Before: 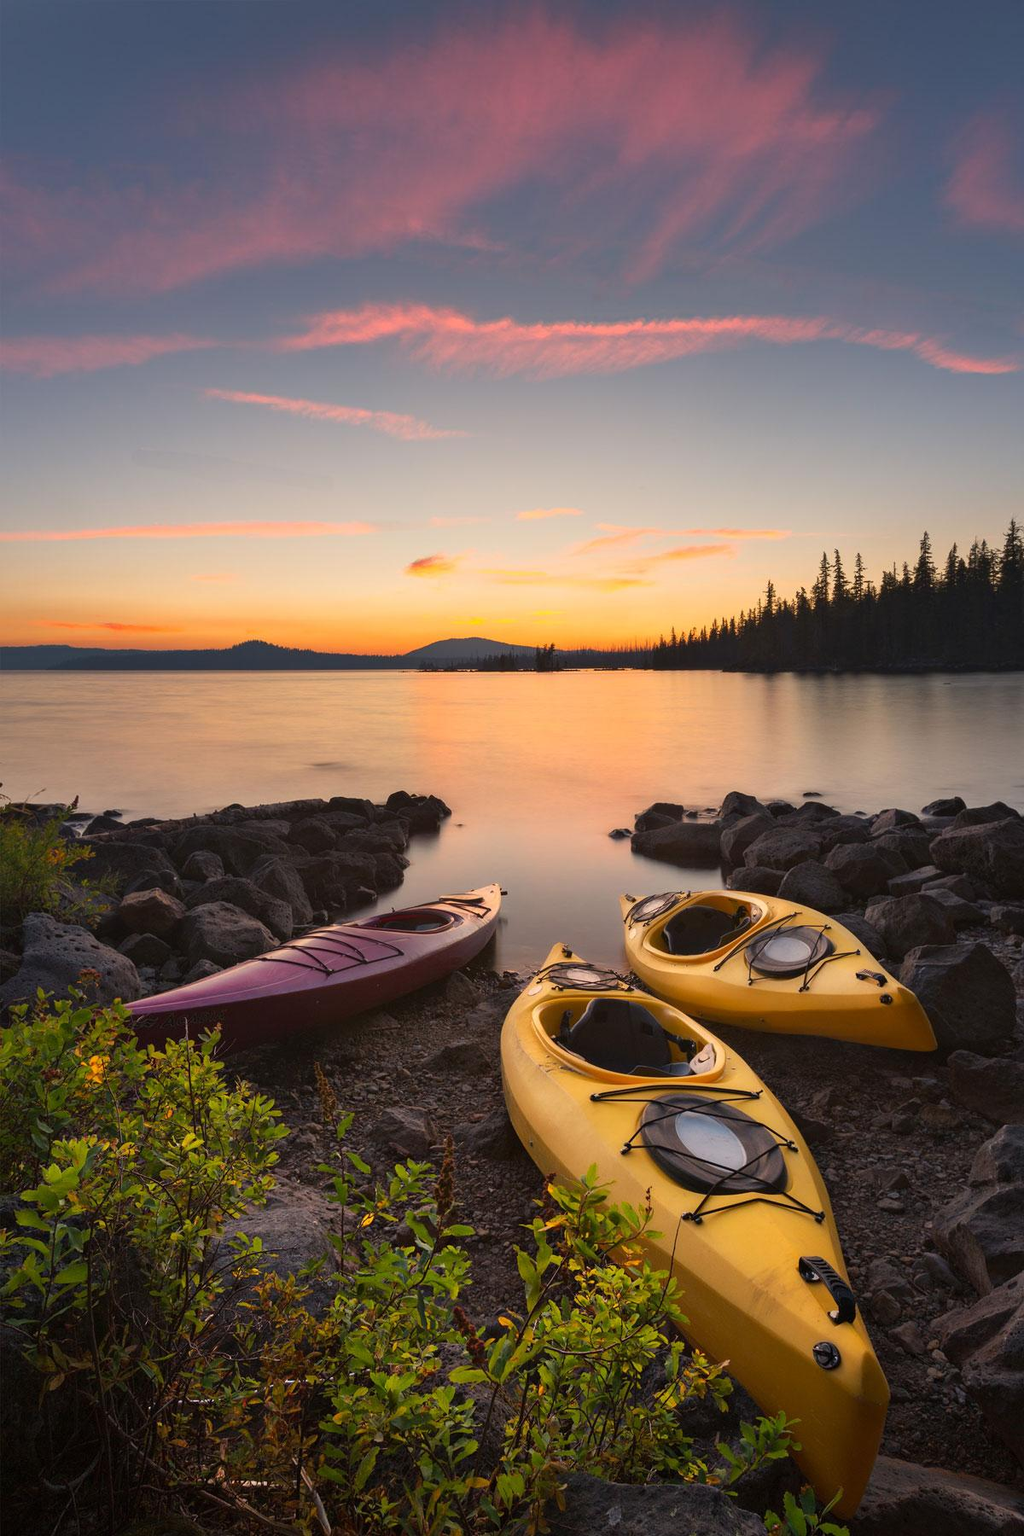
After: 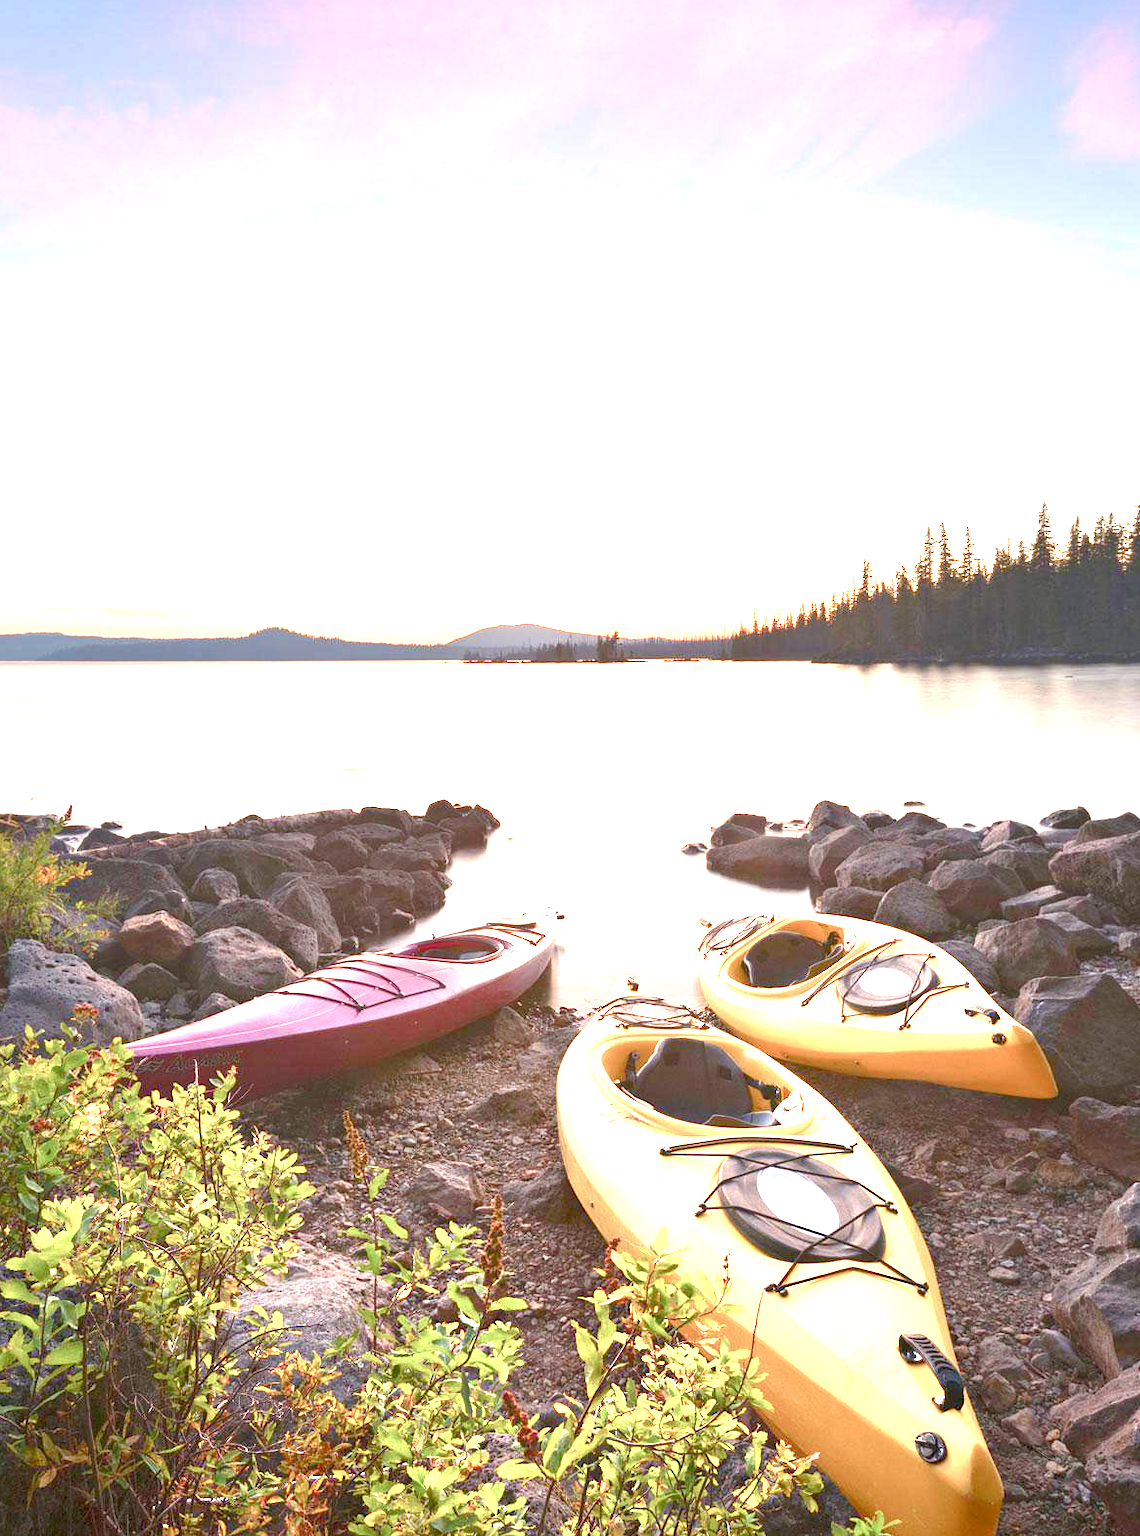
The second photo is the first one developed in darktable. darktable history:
exposure: exposure 3 EV, compensate highlight preservation false
crop: left 1.507%, top 6.147%, right 1.379%, bottom 6.637%
color balance rgb: shadows lift › chroma 1%, shadows lift › hue 113°, highlights gain › chroma 0.2%, highlights gain › hue 333°, perceptual saturation grading › global saturation 20%, perceptual saturation grading › highlights -50%, perceptual saturation grading › shadows 25%, contrast -10%
